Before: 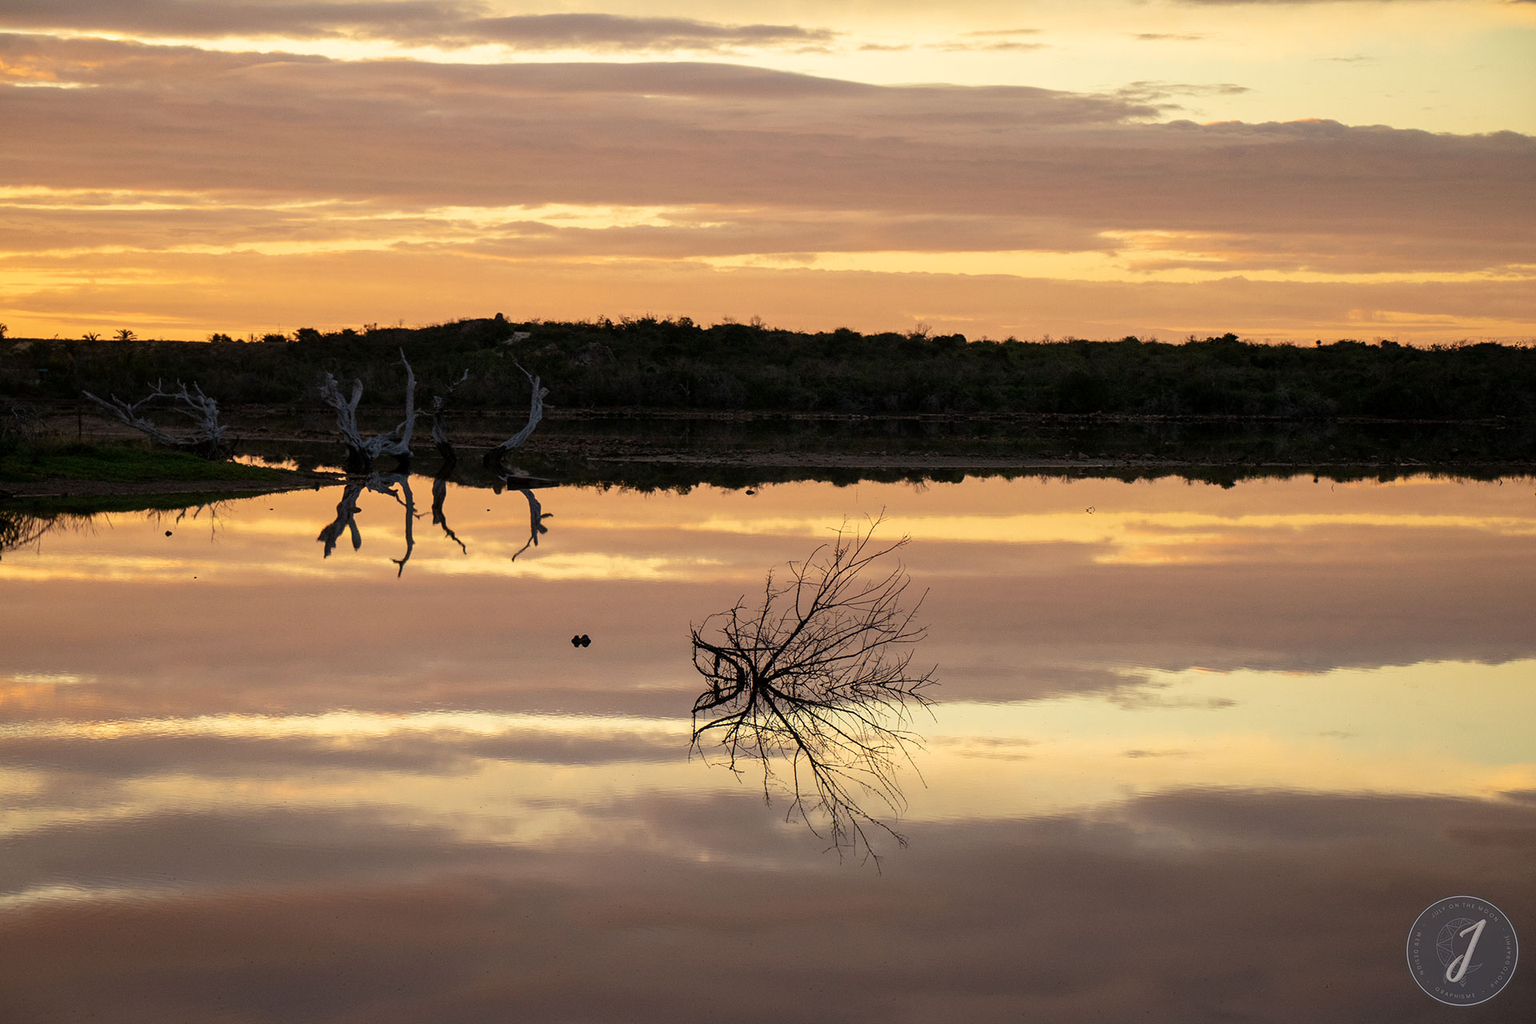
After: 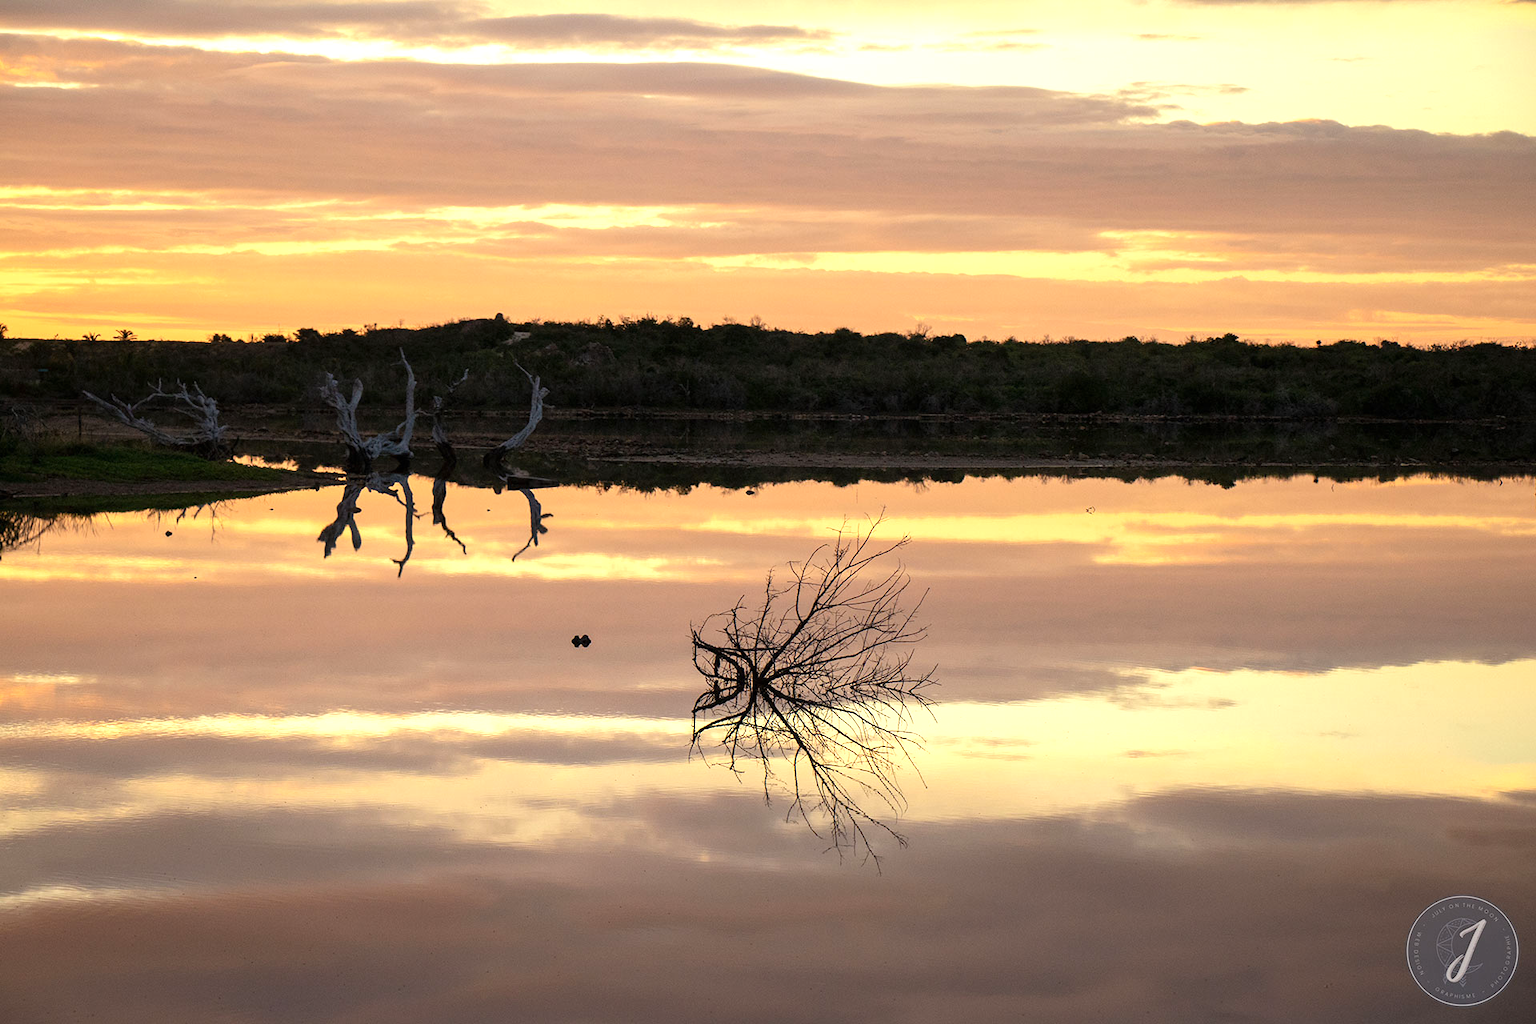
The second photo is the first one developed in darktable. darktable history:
exposure: black level correction 0, exposure 0.592 EV, compensate highlight preservation false
